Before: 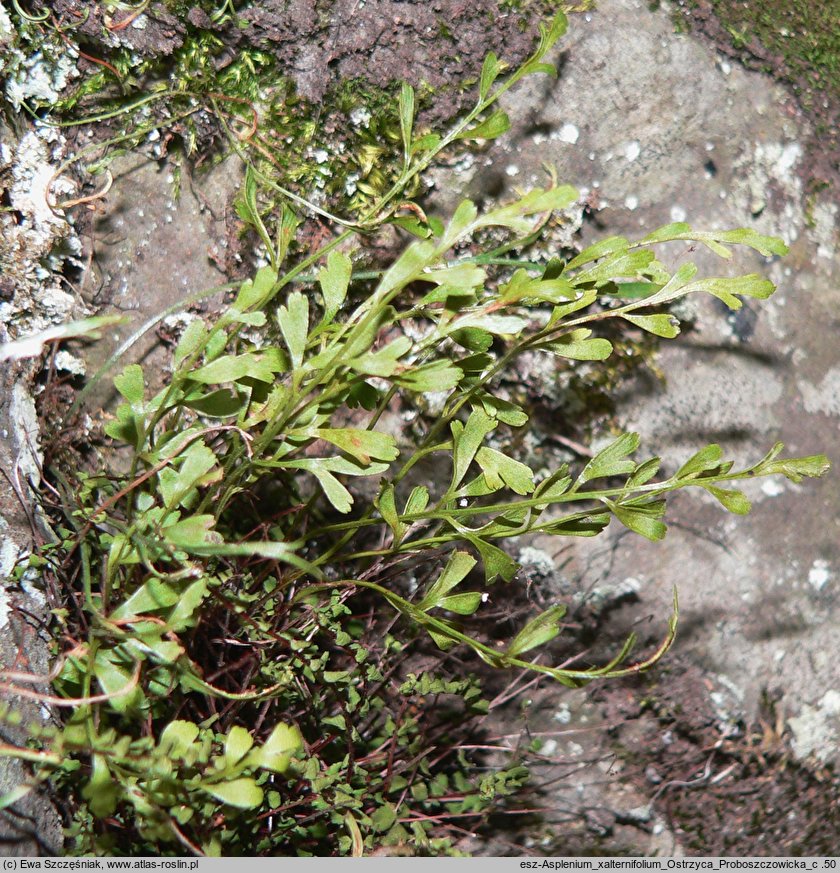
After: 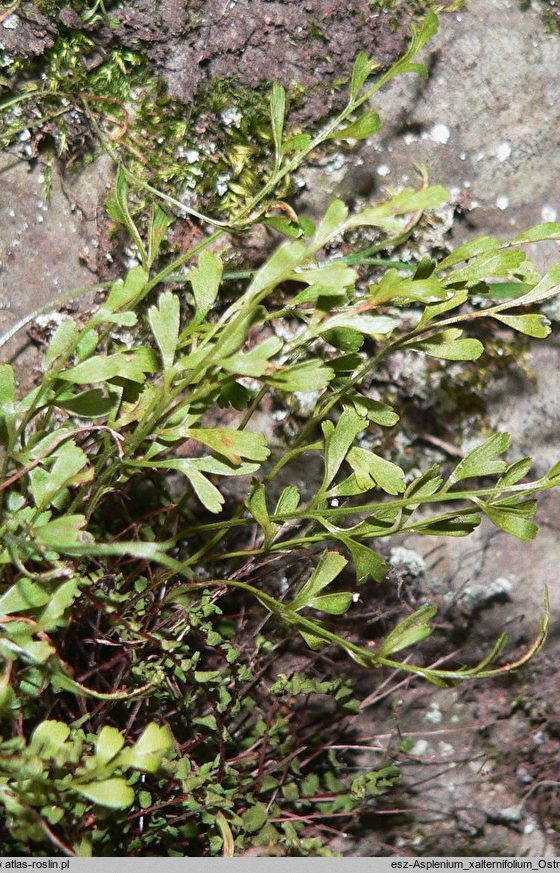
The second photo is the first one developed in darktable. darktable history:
grain: coarseness 0.09 ISO, strength 16.61%
crop and rotate: left 15.446%, right 17.836%
